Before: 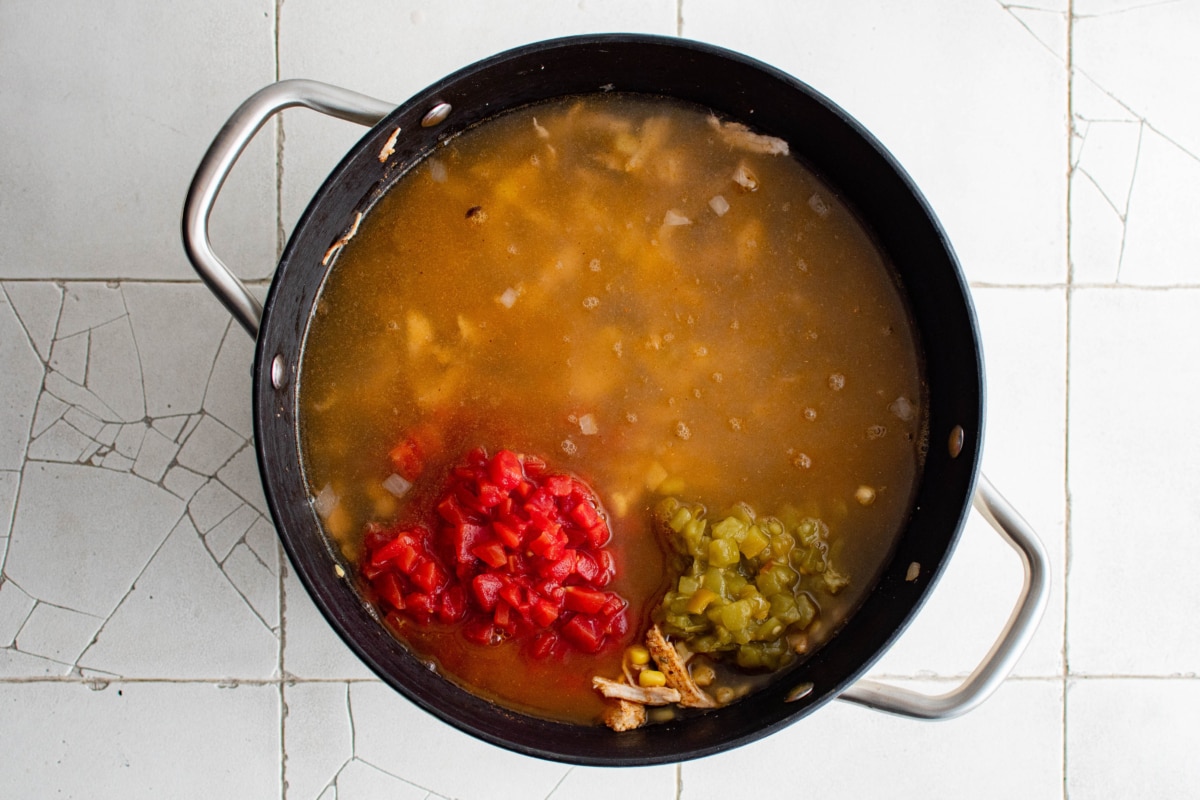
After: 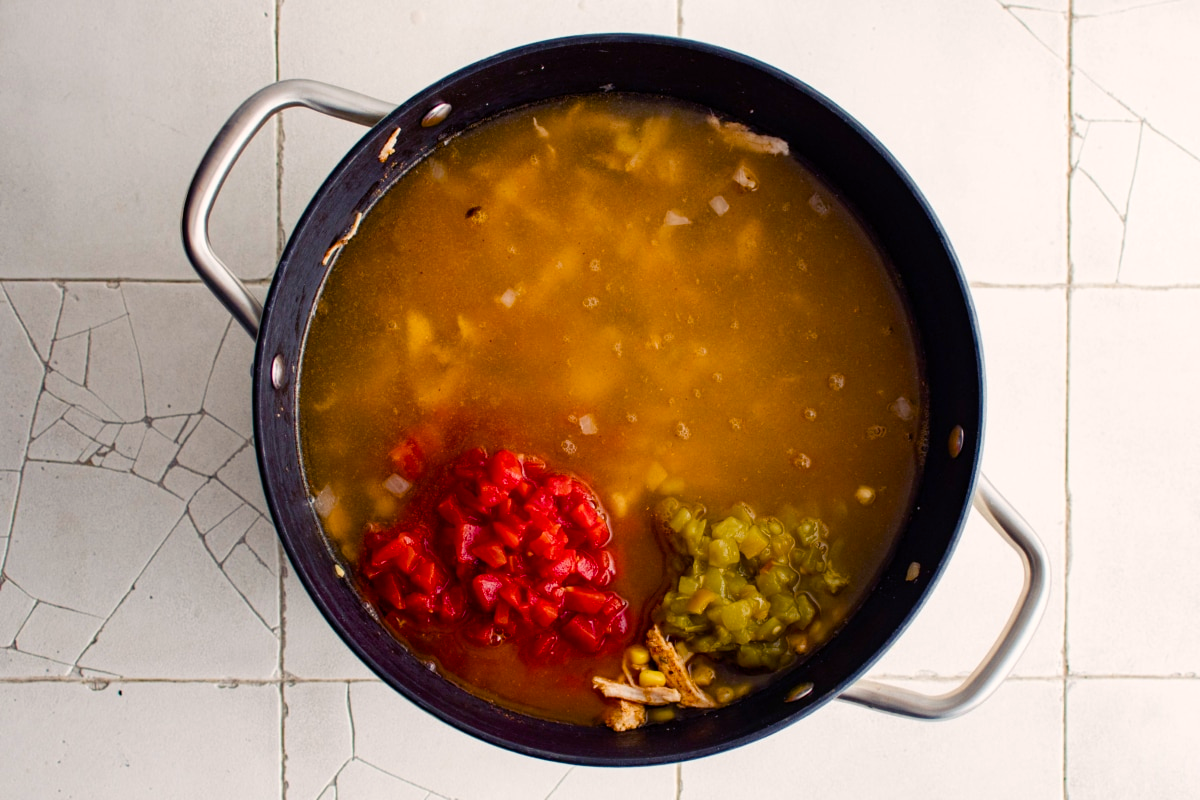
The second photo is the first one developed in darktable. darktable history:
color balance rgb: shadows lift › luminance -21.289%, shadows lift › chroma 6.699%, shadows lift › hue 271.25°, highlights gain › chroma 1.611%, highlights gain › hue 55.72°, perceptual saturation grading › global saturation 20%, perceptual saturation grading › highlights -25.541%, perceptual saturation grading › shadows 49.417%, global vibrance 20%
